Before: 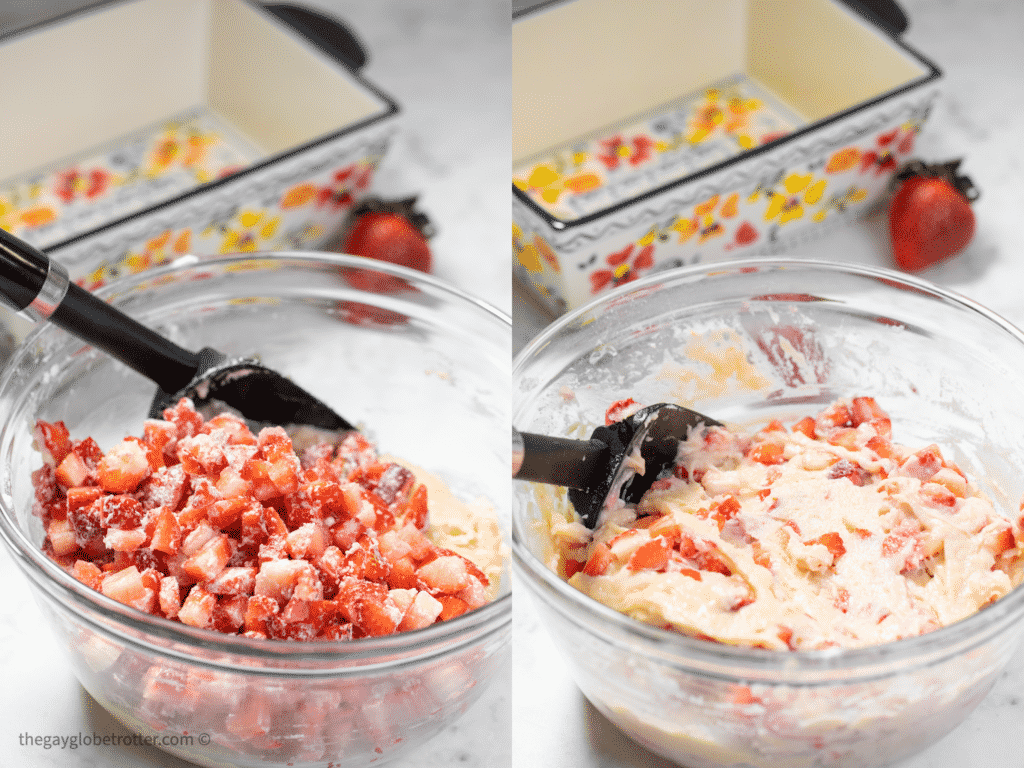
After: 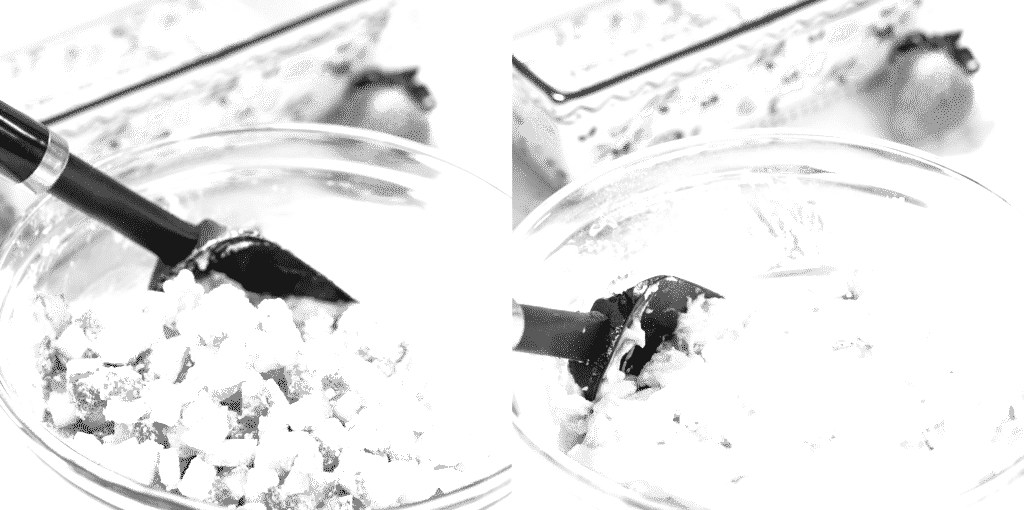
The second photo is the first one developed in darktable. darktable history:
exposure: black level correction 0, exposure 1.009 EV, compensate exposure bias true, compensate highlight preservation false
crop: top 16.765%, bottom 16.789%
color correction: highlights a* -1.31, highlights b* 10.16, shadows a* 0.286, shadows b* 19.92
color zones: curves: ch0 [(0.004, 0.588) (0.116, 0.636) (0.259, 0.476) (0.423, 0.464) (0.75, 0.5)]; ch1 [(0, 0) (0.143, 0) (0.286, 0) (0.429, 0) (0.571, 0) (0.714, 0) (0.857, 0)]
